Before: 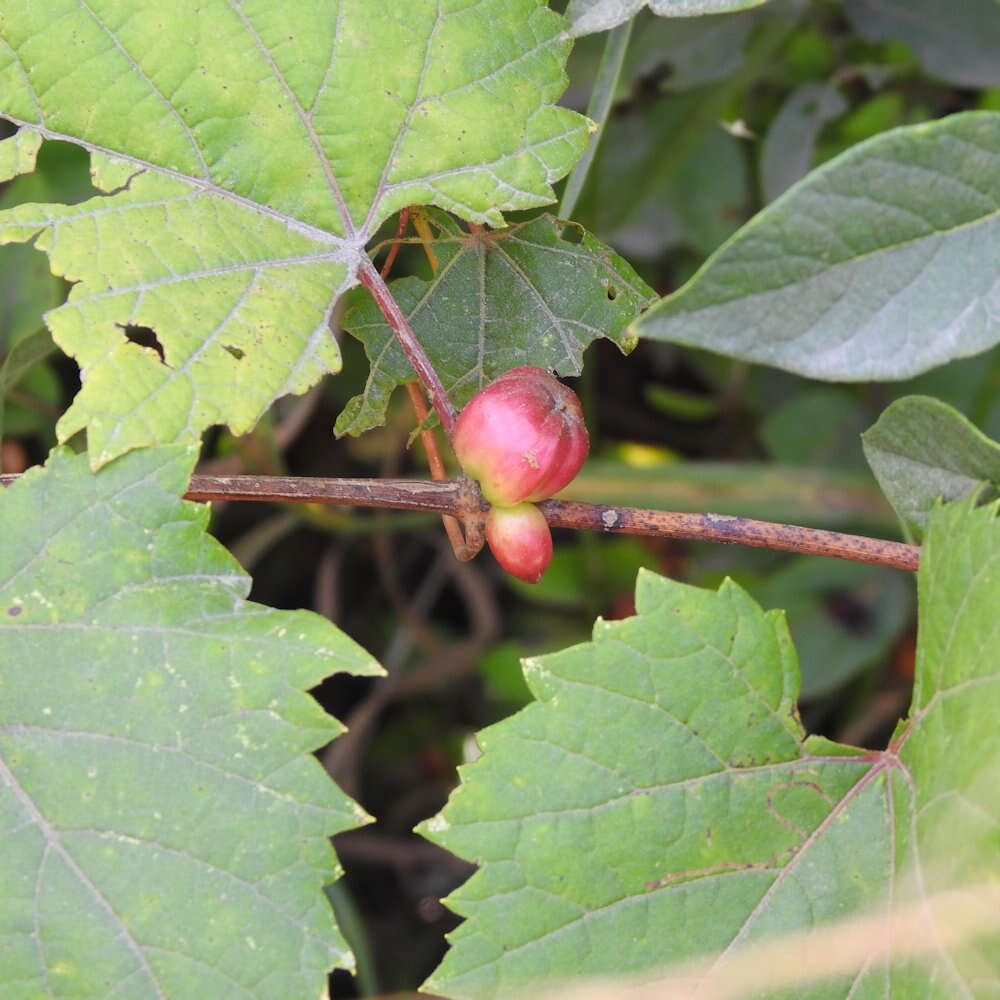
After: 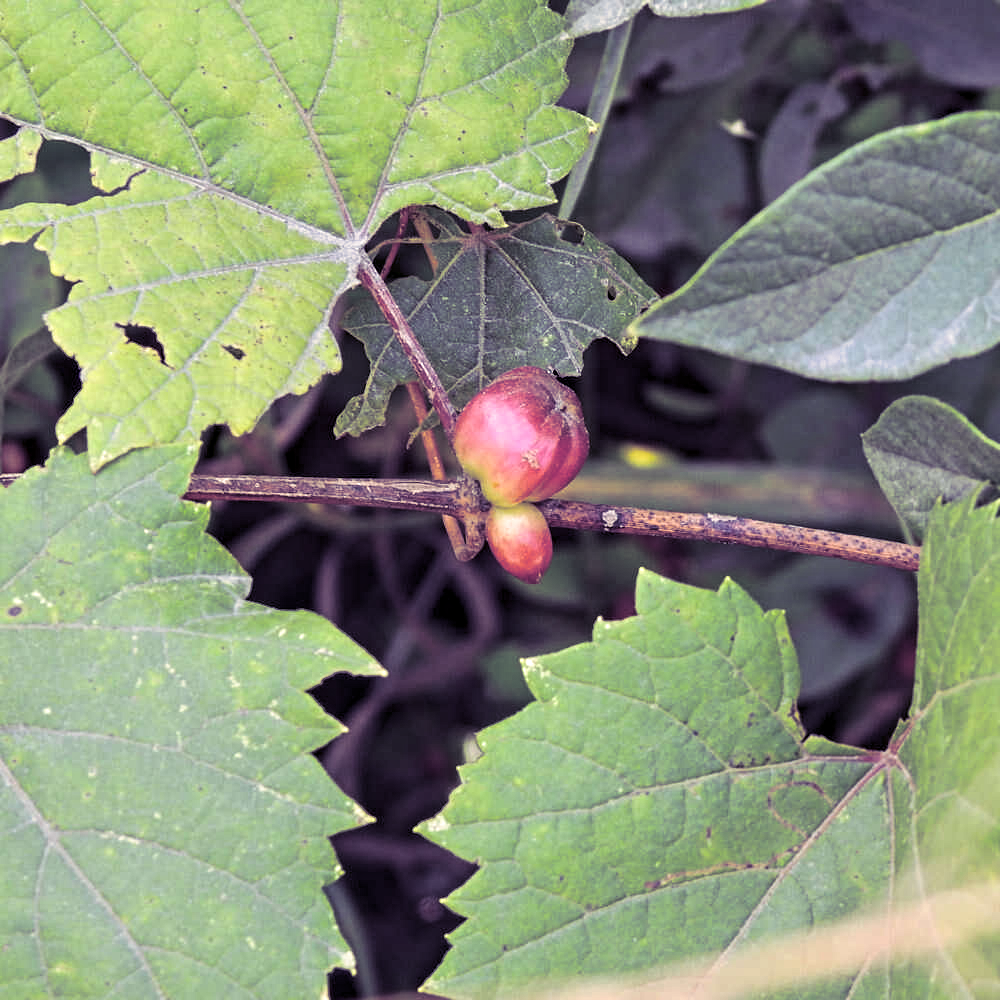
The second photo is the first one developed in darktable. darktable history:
split-toning: shadows › hue 255.6°, shadows › saturation 0.66, highlights › hue 43.2°, highlights › saturation 0.68, balance -50.1
contrast equalizer: octaves 7, y [[0.506, 0.531, 0.562, 0.606, 0.638, 0.669], [0.5 ×6], [0.5 ×6], [0 ×6], [0 ×6]]
